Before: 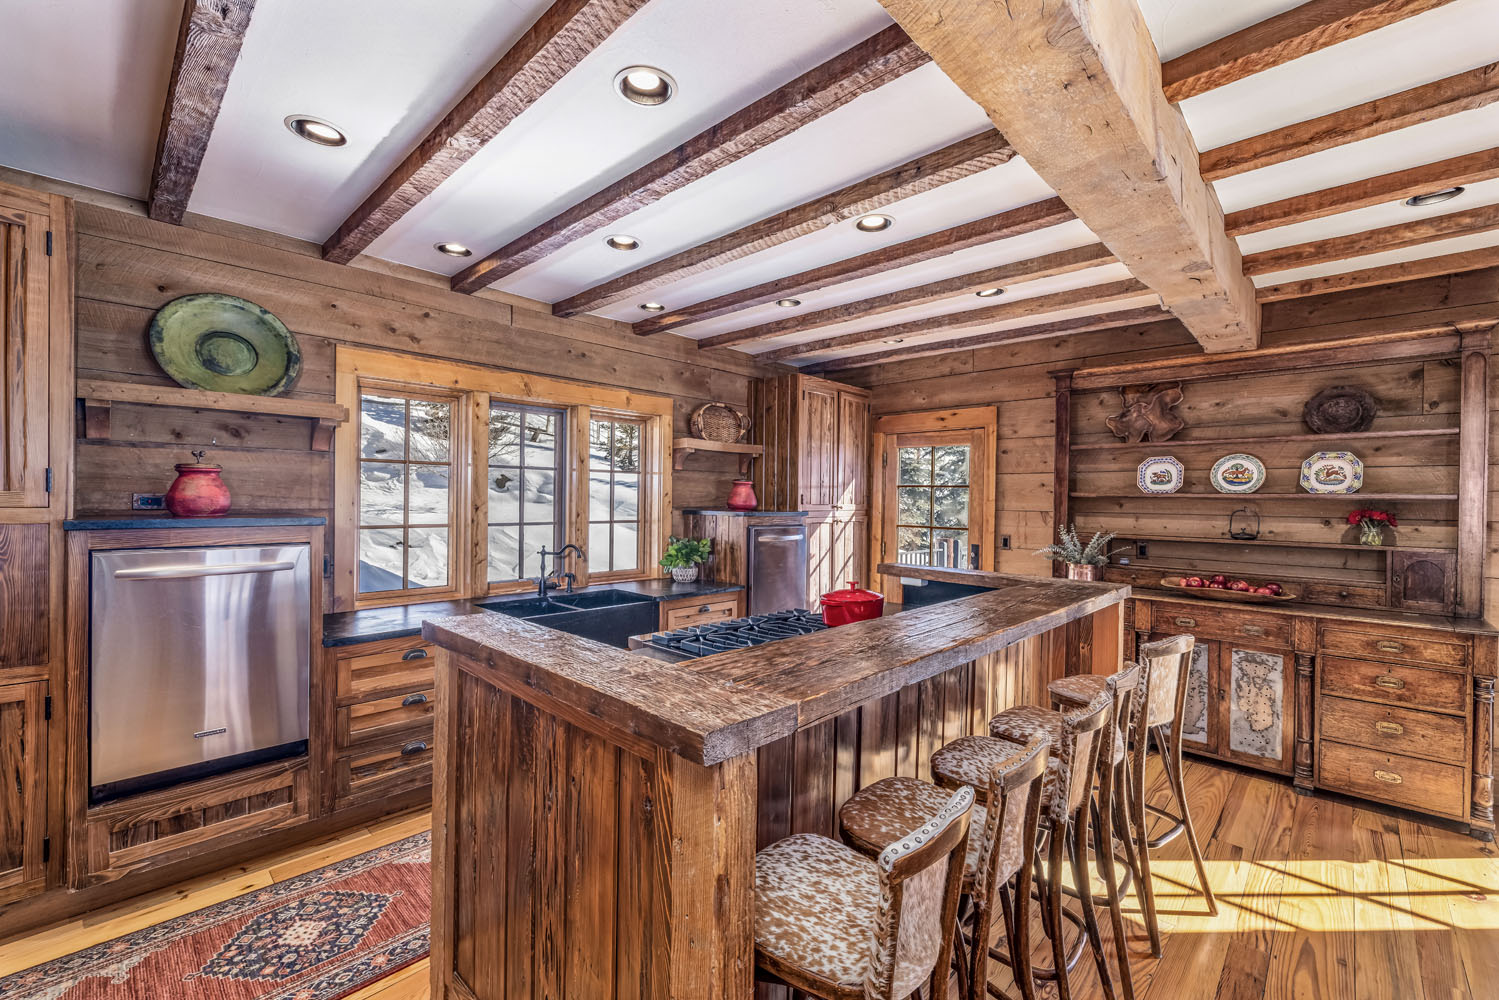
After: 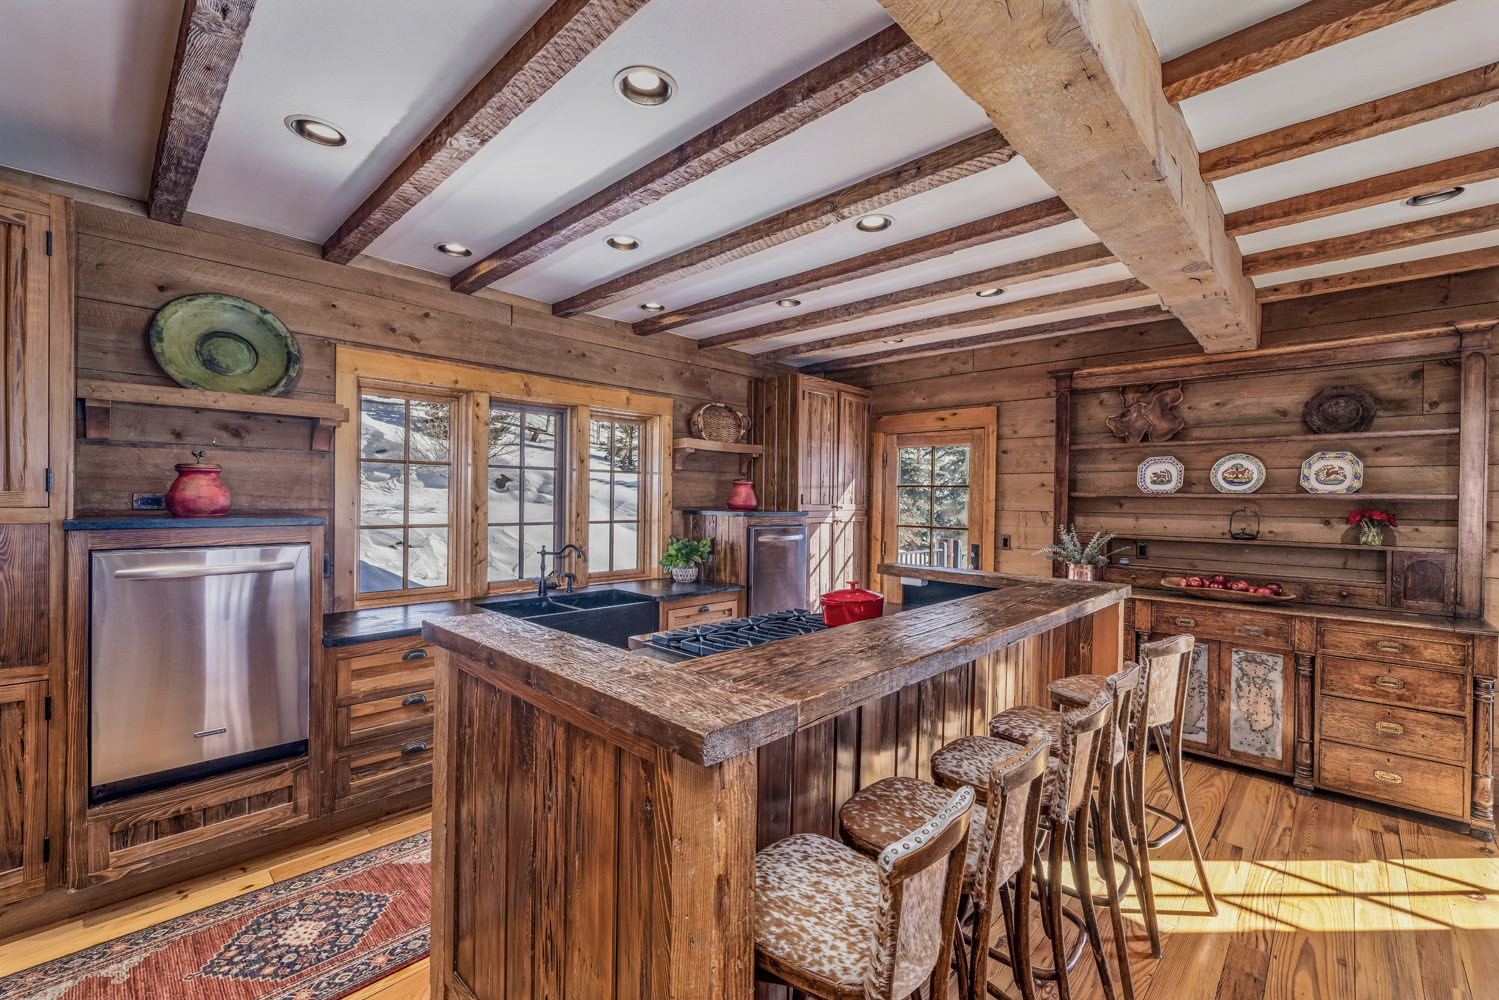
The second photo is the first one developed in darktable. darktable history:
shadows and highlights: shadows 25, highlights -25
graduated density: on, module defaults
